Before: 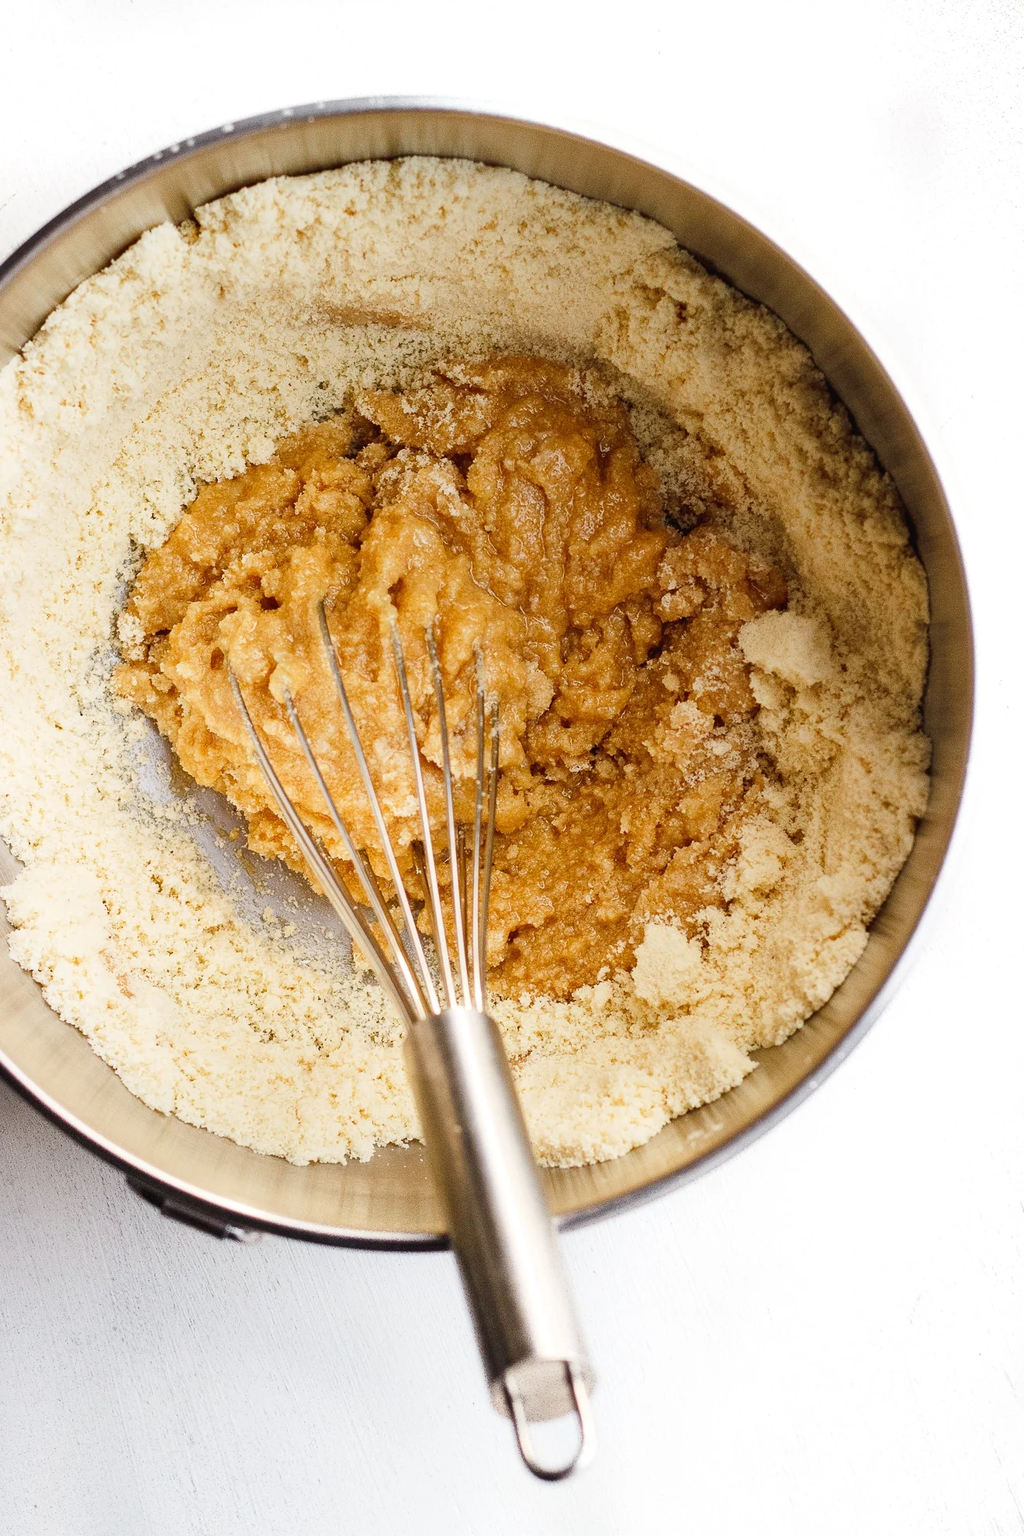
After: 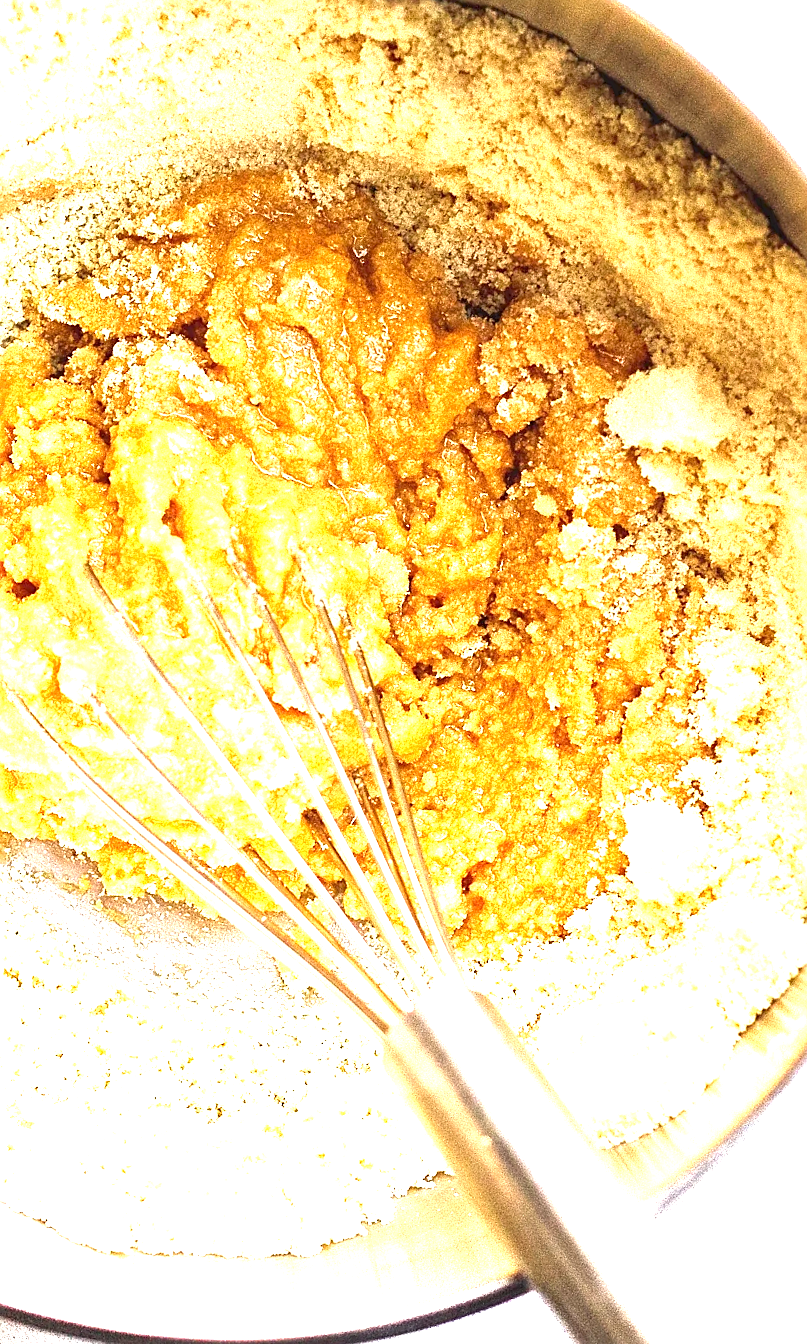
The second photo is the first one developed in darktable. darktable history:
sharpen: on, module defaults
crop and rotate: angle 20.2°, left 6.914%, right 4.04%, bottom 1.081%
exposure: exposure 2.001 EV, compensate exposure bias true, compensate highlight preservation false
